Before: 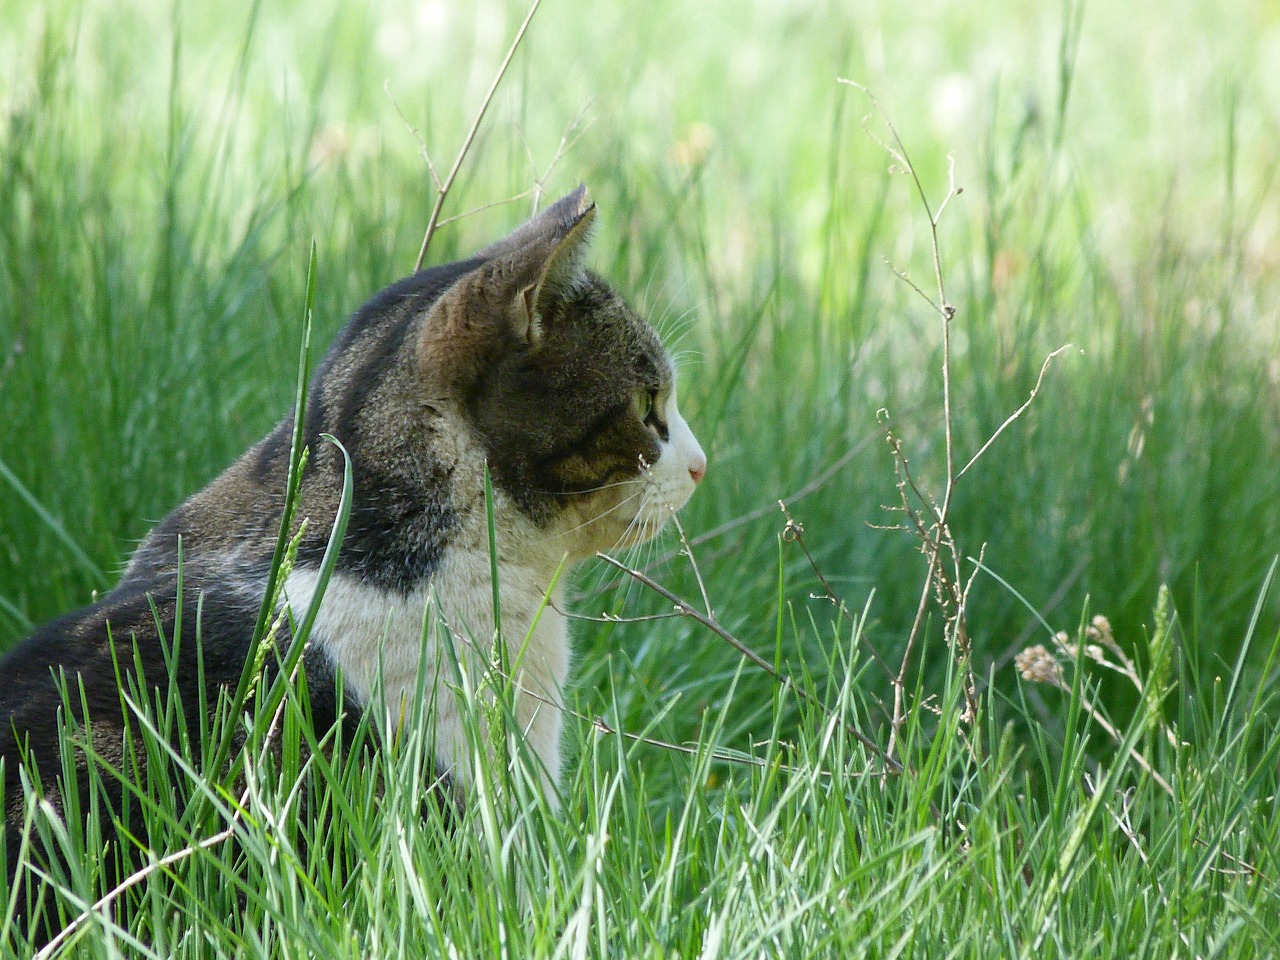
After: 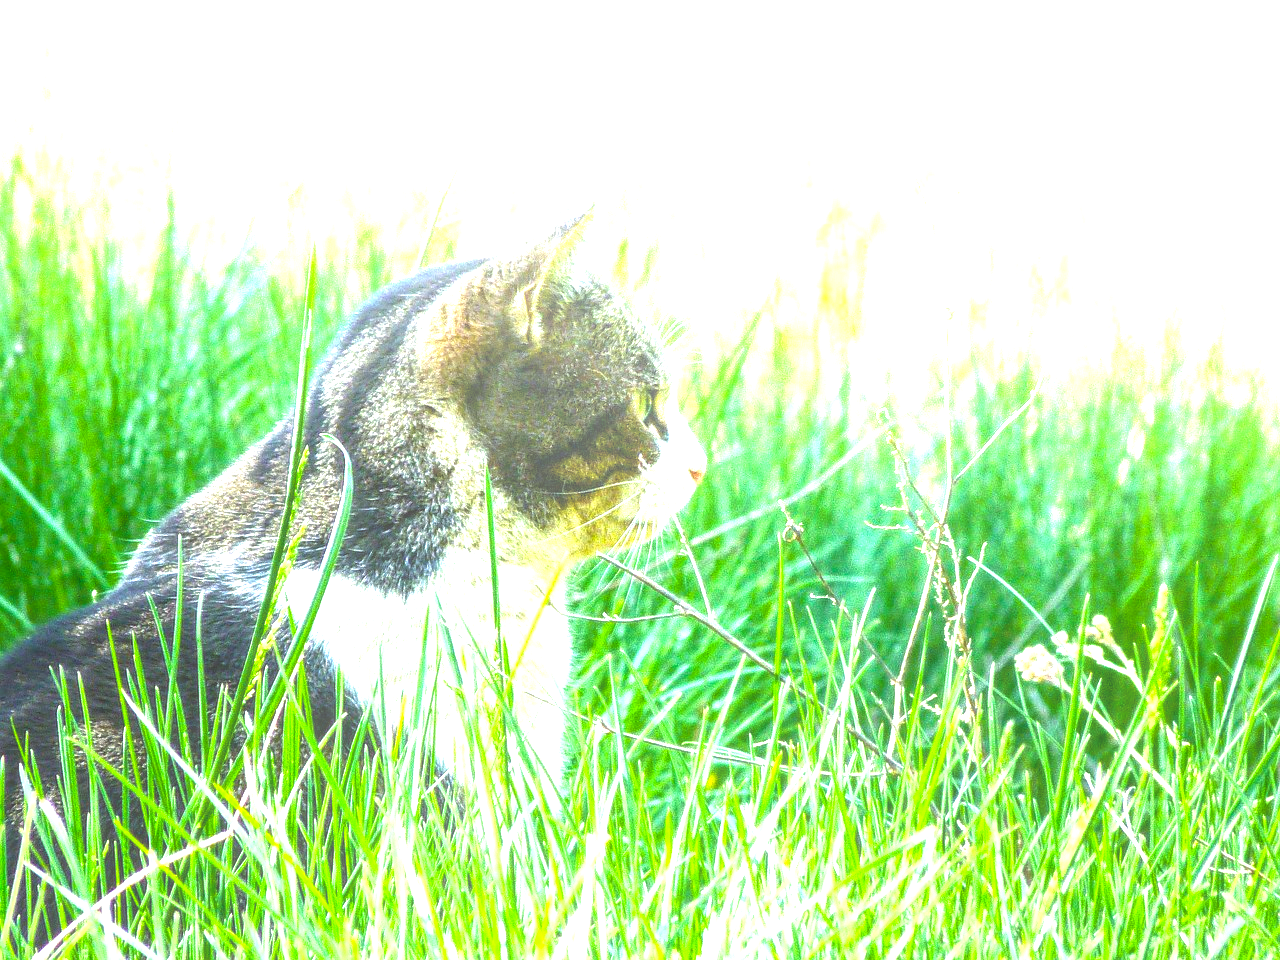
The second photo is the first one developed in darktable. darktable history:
color balance rgb: shadows lift › chroma 2.898%, shadows lift › hue 243.14°, perceptual saturation grading › global saturation 0.761%, perceptual saturation grading › highlights -17.28%, perceptual saturation grading › mid-tones 32.978%, perceptual saturation grading › shadows 50.273%, perceptual brilliance grading › global brilliance 29.659%, perceptual brilliance grading › highlights 49.258%, perceptual brilliance grading › mid-tones 51.043%, perceptual brilliance grading › shadows -22.311%
exposure: black level correction 0.001, compensate highlight preservation false
local contrast: highlights 72%, shadows 21%, midtone range 0.197
